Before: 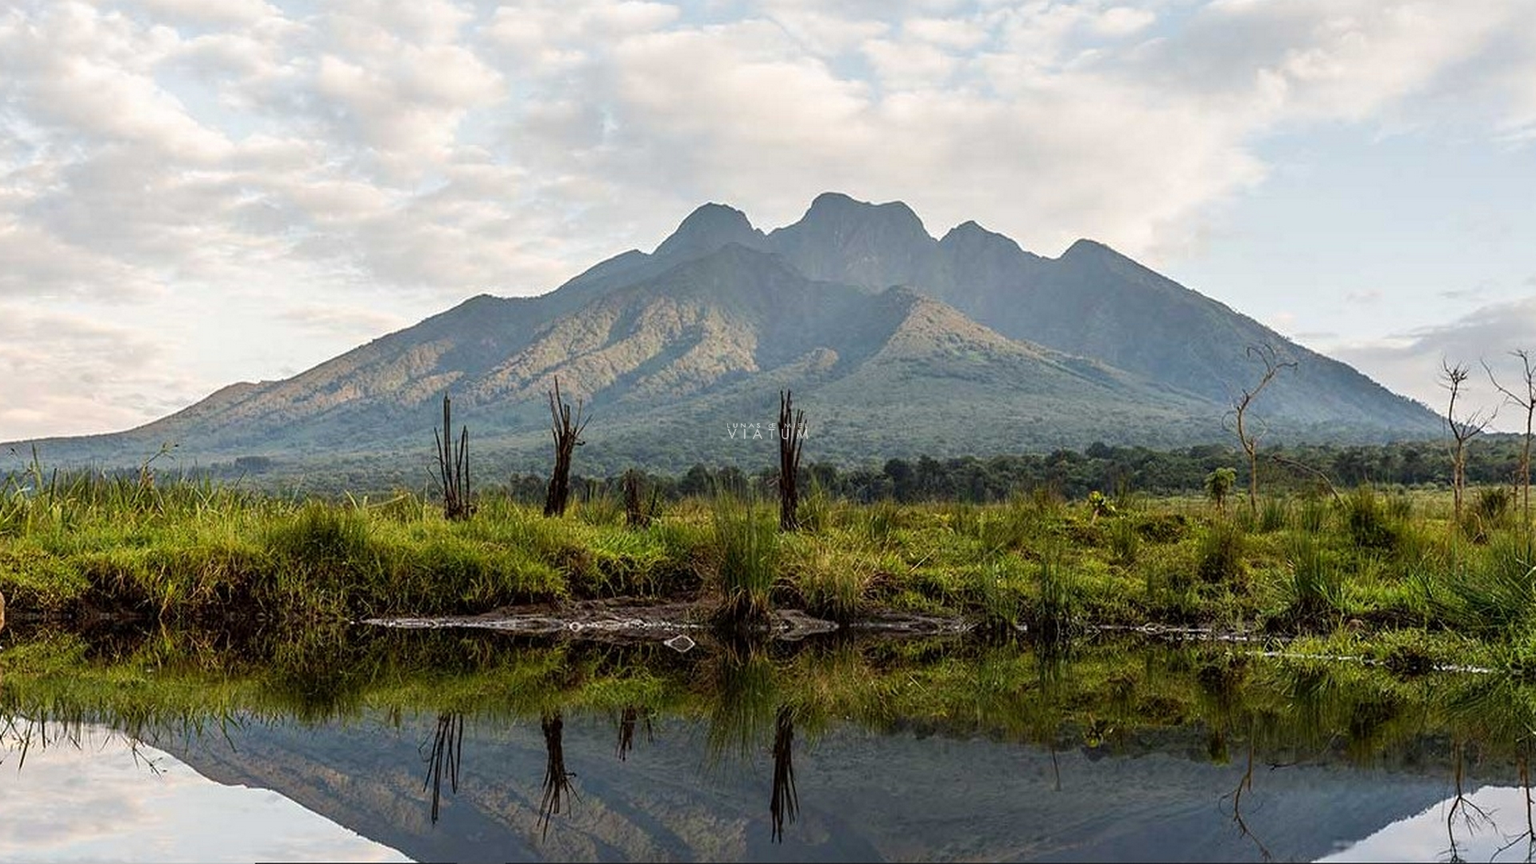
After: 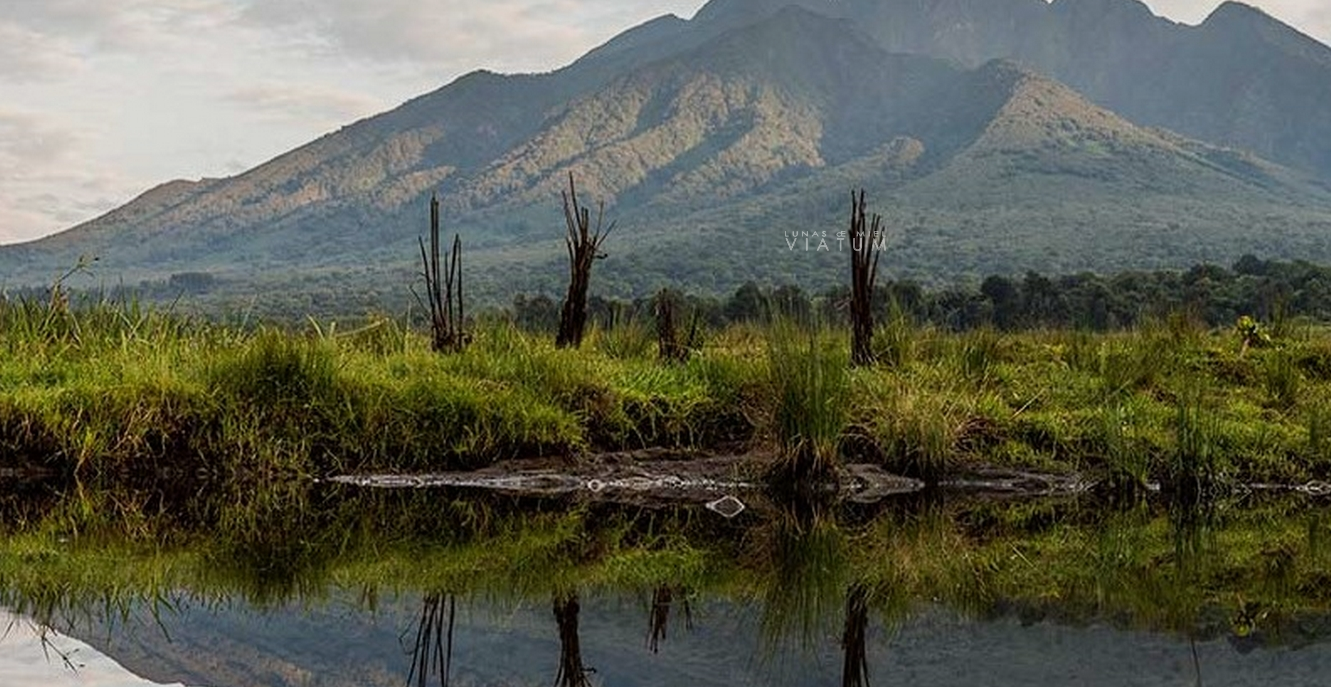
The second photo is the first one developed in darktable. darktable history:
crop: left 6.488%, top 27.668%, right 24.183%, bottom 8.656%
exposure: exposure -0.36 EV, compensate highlight preservation false
